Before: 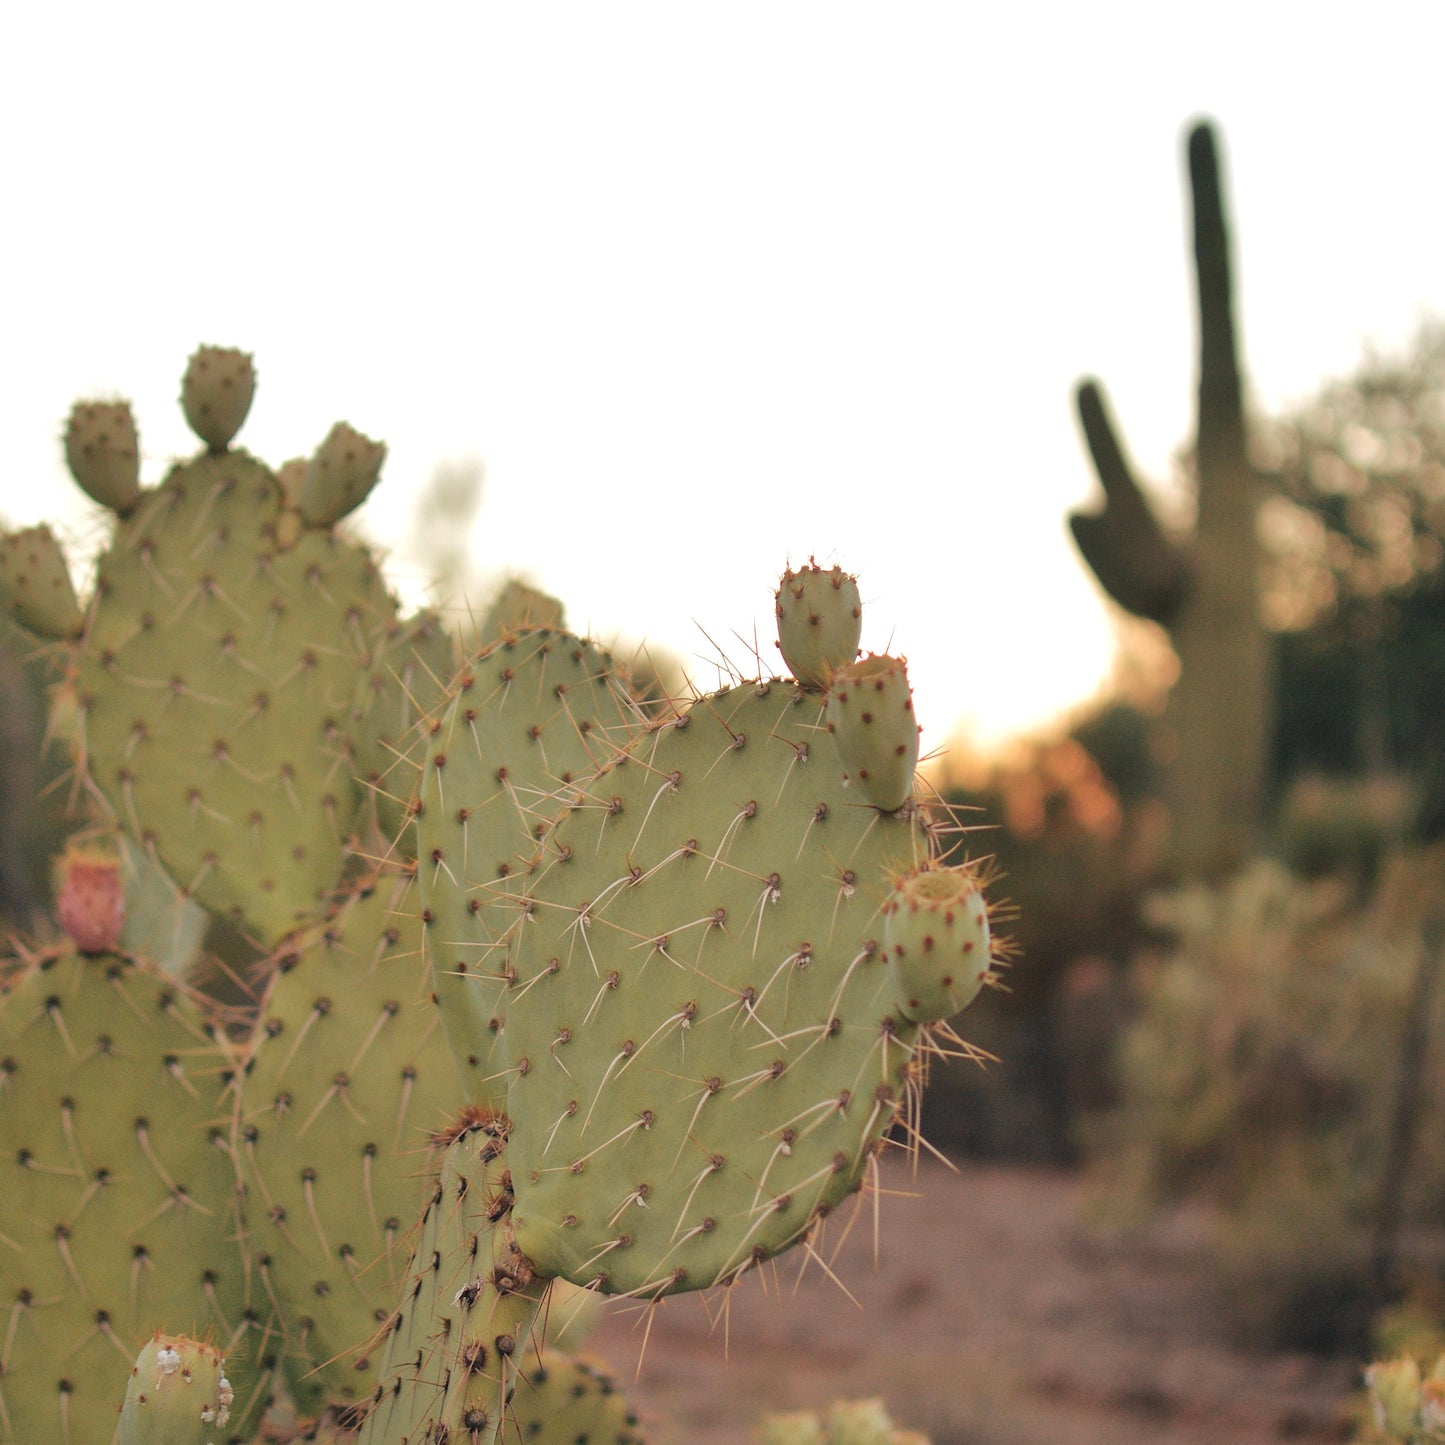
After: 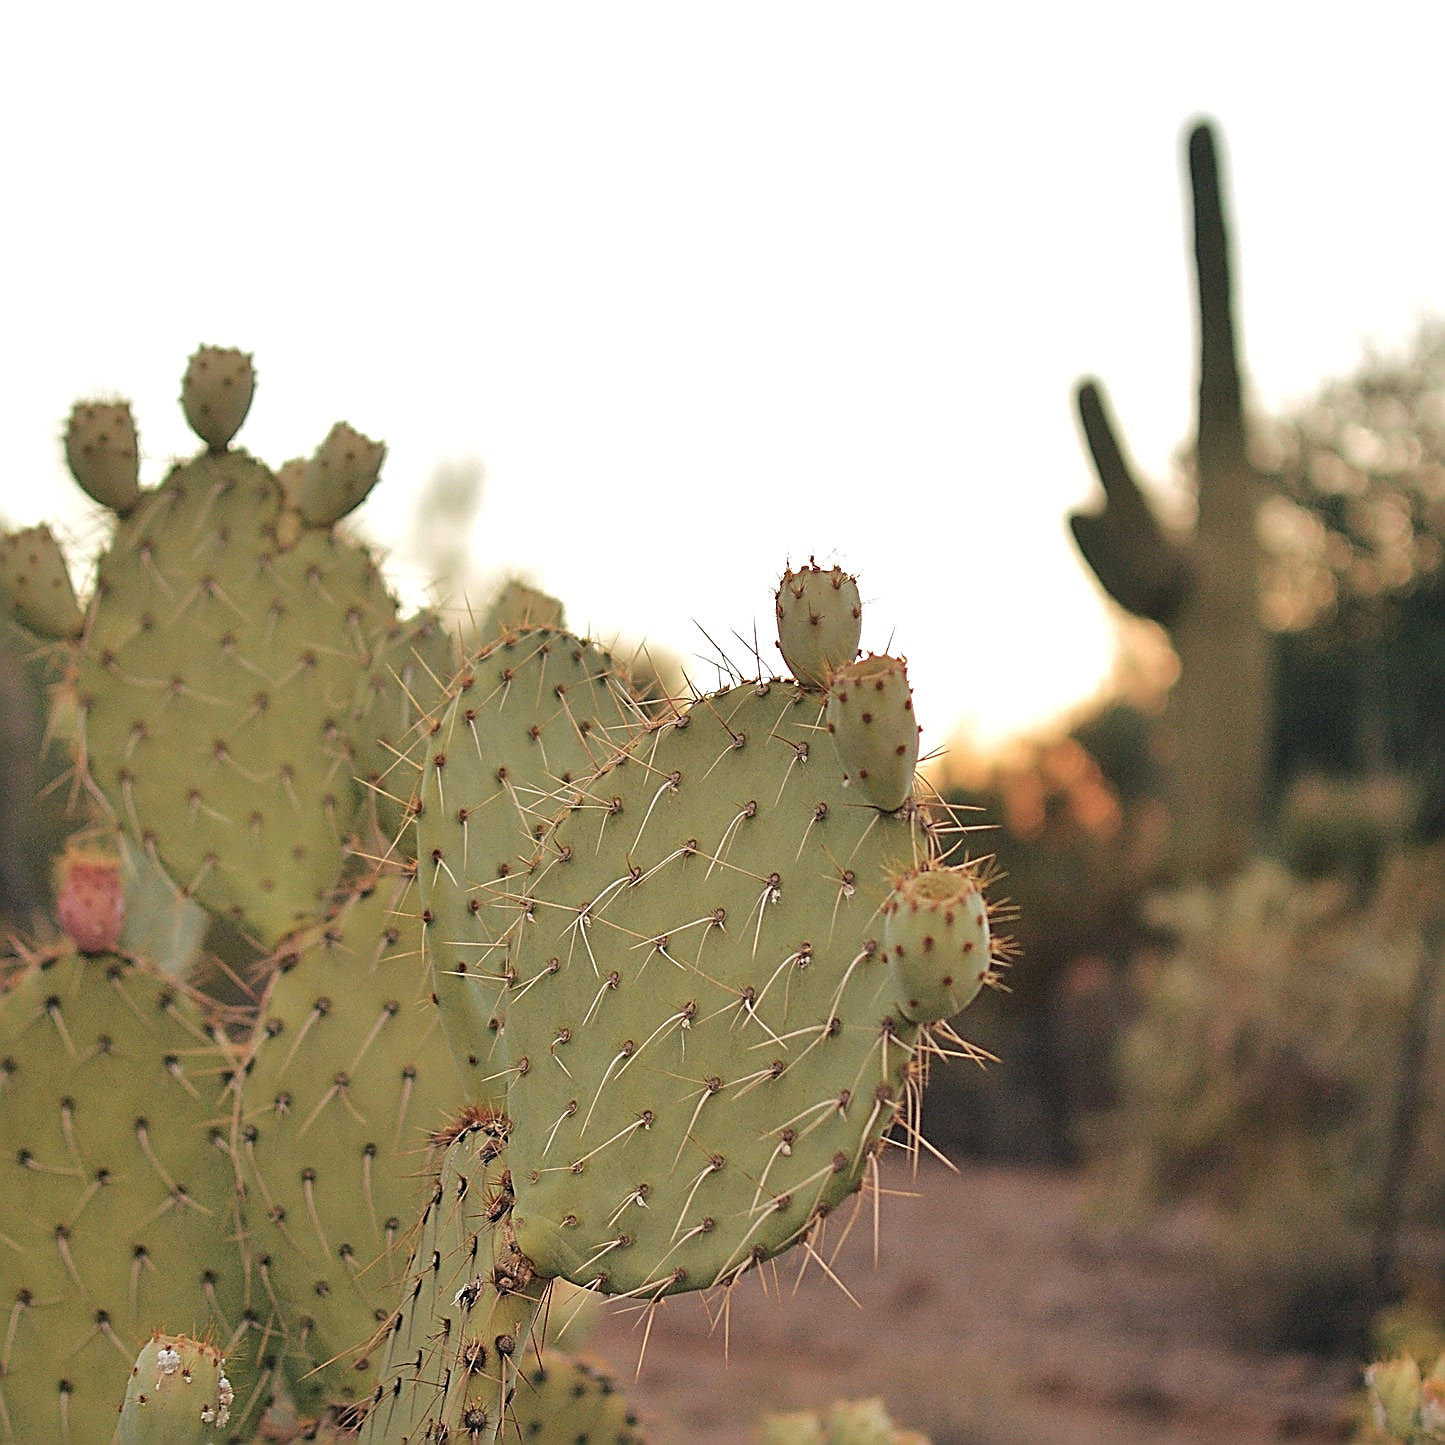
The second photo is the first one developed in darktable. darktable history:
sharpen: amount 1.876
tone equalizer: on, module defaults
